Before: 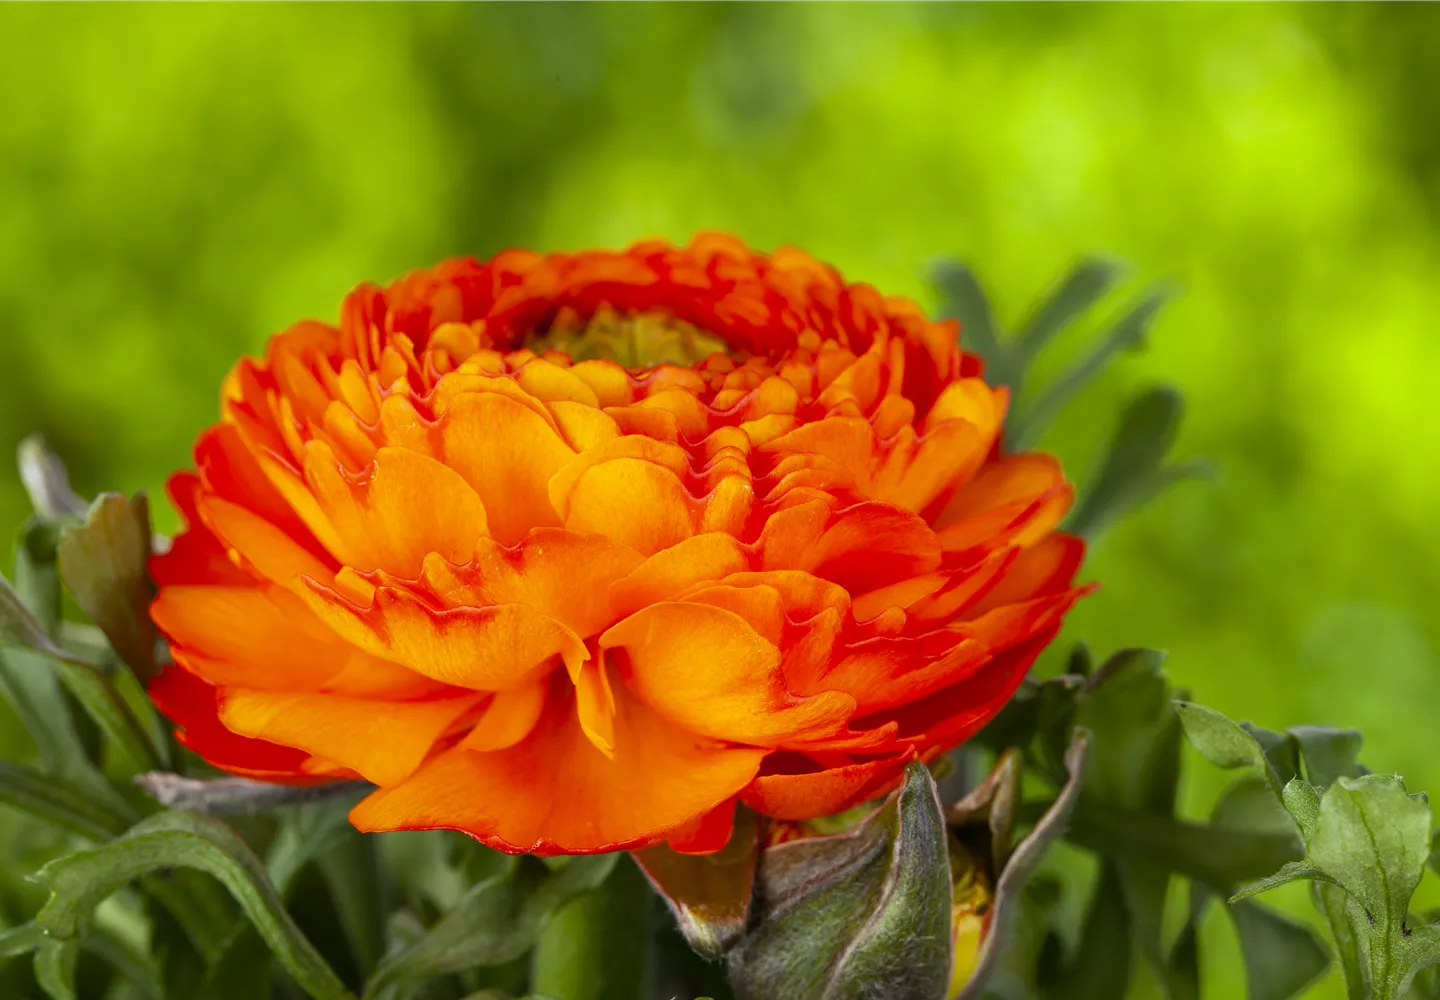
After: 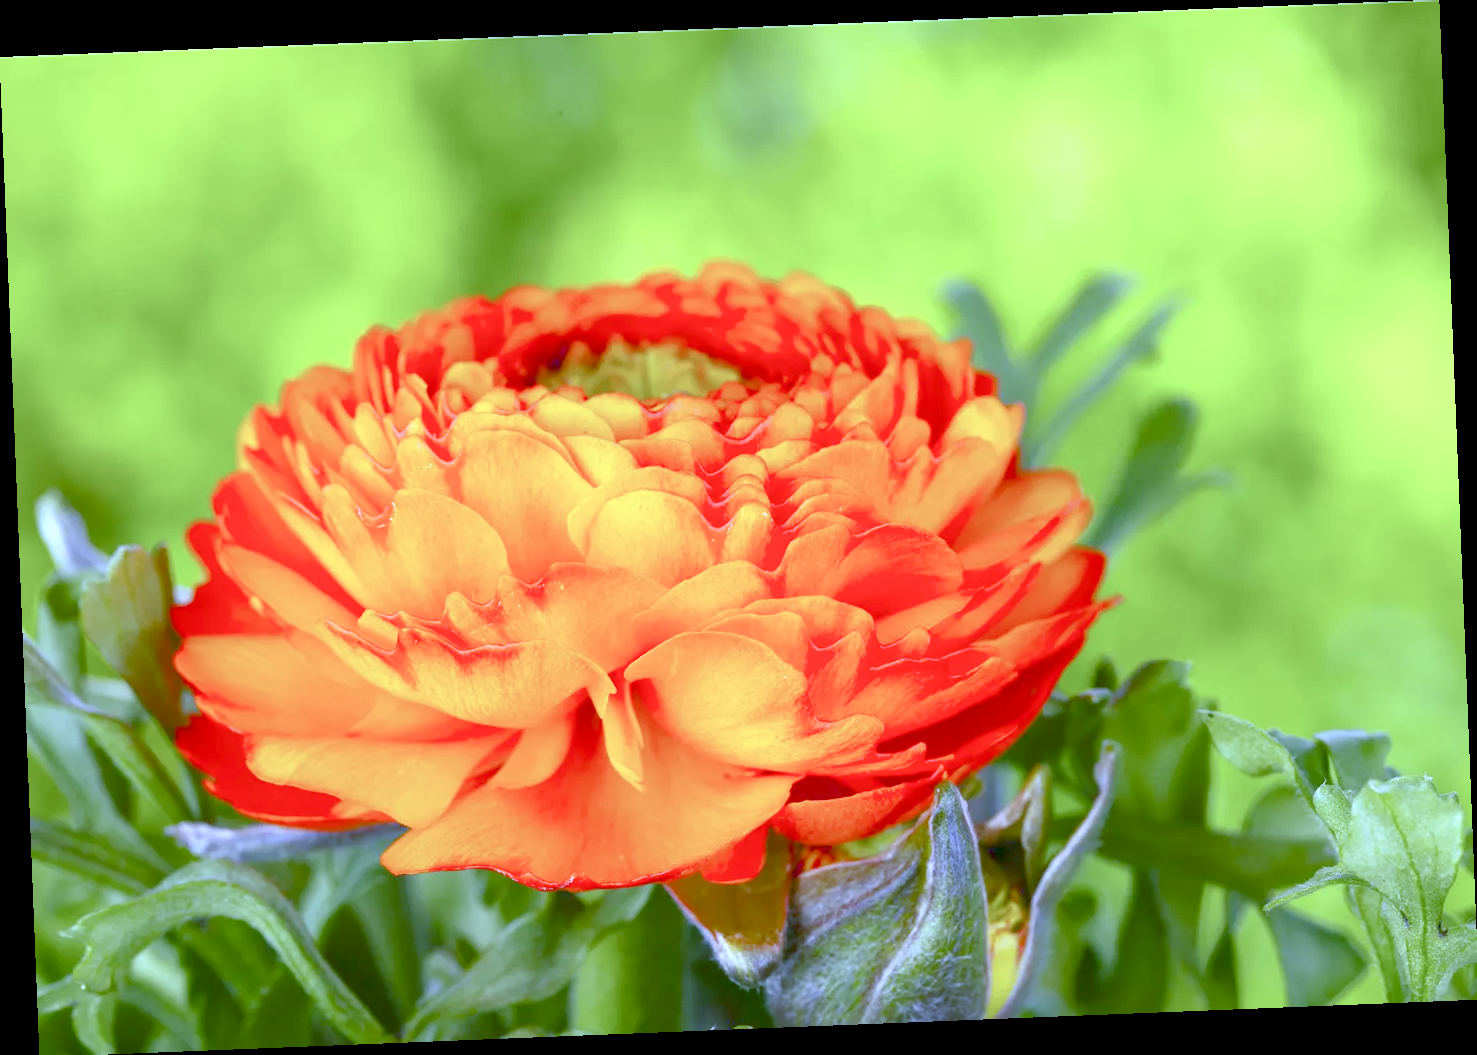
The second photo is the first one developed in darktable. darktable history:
white balance: red 0.766, blue 1.537
color balance: on, module defaults
rotate and perspective: rotation -2.29°, automatic cropping off
color balance rgb: shadows lift › chroma 1%, shadows lift › hue 113°, highlights gain › chroma 0.2%, highlights gain › hue 333°, perceptual saturation grading › global saturation 20%, perceptual saturation grading › highlights -50%, perceptual saturation grading › shadows 25%, contrast -30%
exposure: black level correction 0.001, exposure 1.822 EV, compensate exposure bias true, compensate highlight preservation false
